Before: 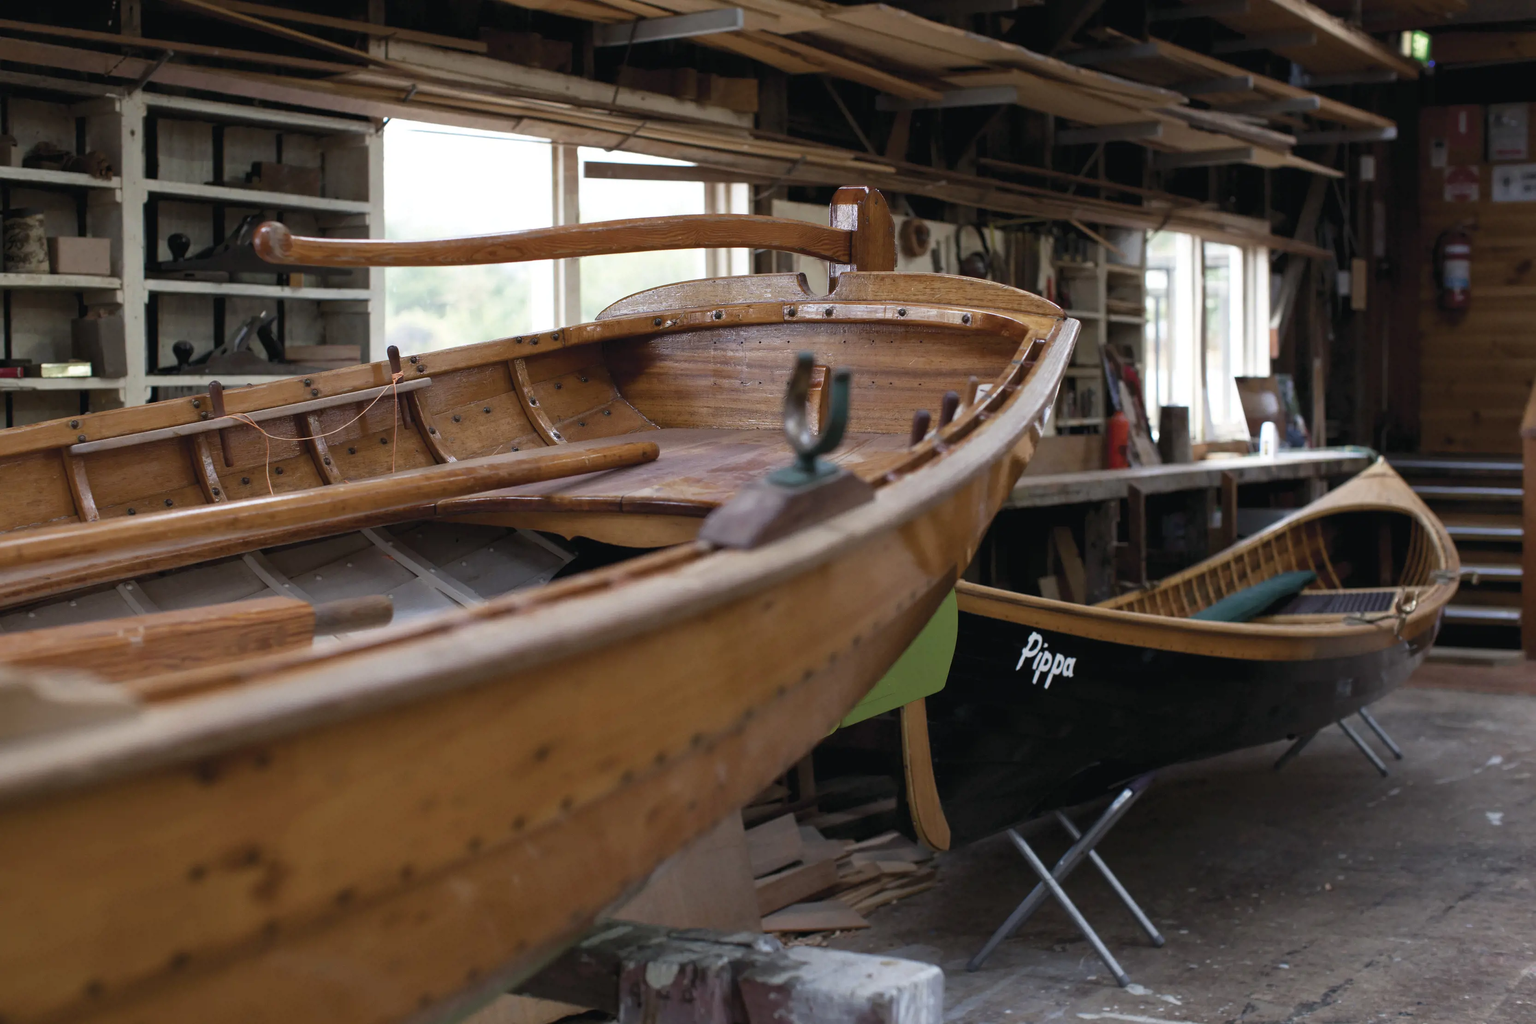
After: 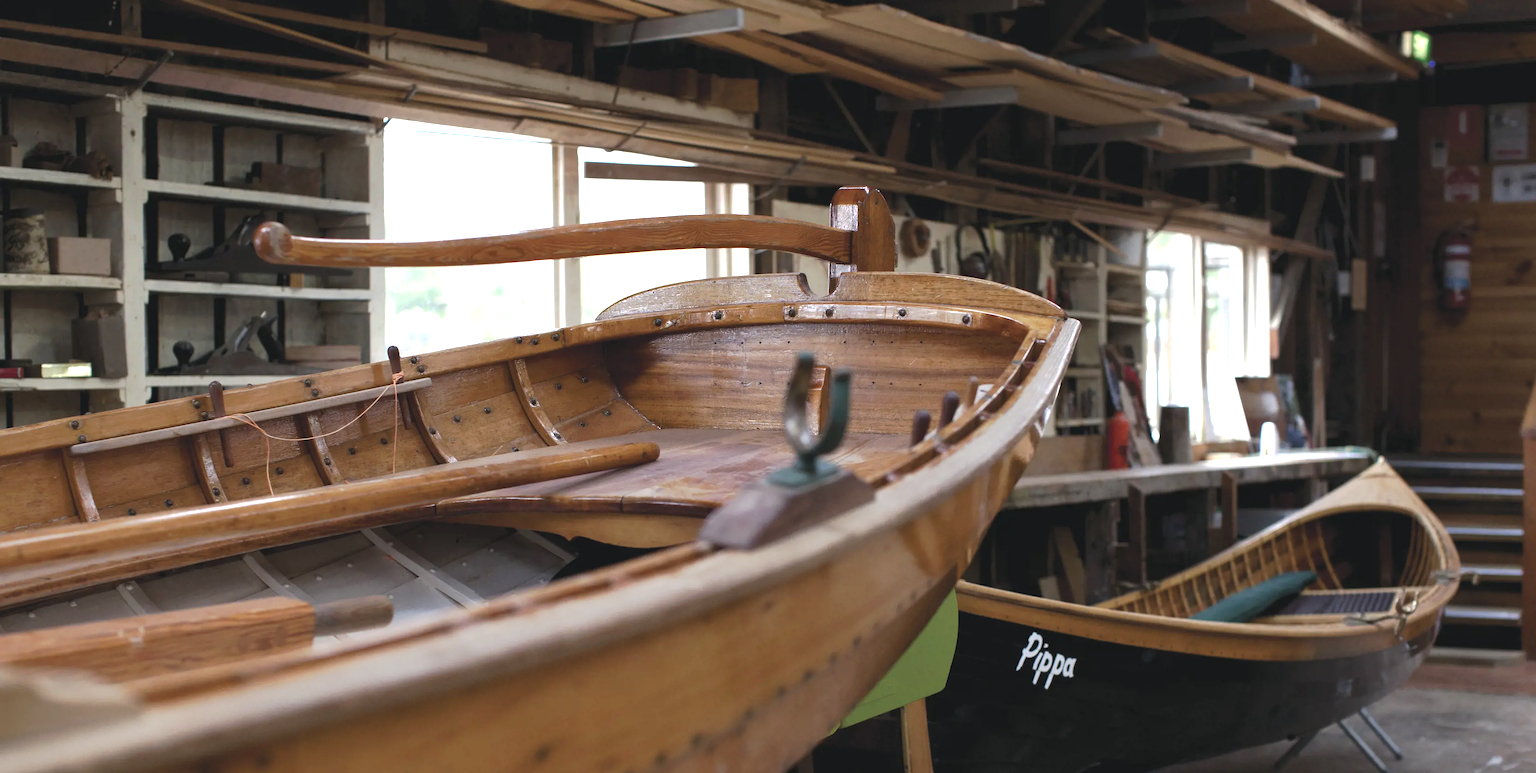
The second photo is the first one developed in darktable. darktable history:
crop: bottom 24.443%
tone curve: curves: ch0 [(0, 0) (0.003, 0.032) (0.011, 0.04) (0.025, 0.058) (0.044, 0.084) (0.069, 0.107) (0.1, 0.13) (0.136, 0.158) (0.177, 0.193) (0.224, 0.236) (0.277, 0.283) (0.335, 0.335) (0.399, 0.399) (0.468, 0.467) (0.543, 0.533) (0.623, 0.612) (0.709, 0.698) (0.801, 0.776) (0.898, 0.848) (1, 1)], preserve colors none
exposure: exposure 0.527 EV, compensate exposure bias true, compensate highlight preservation false
